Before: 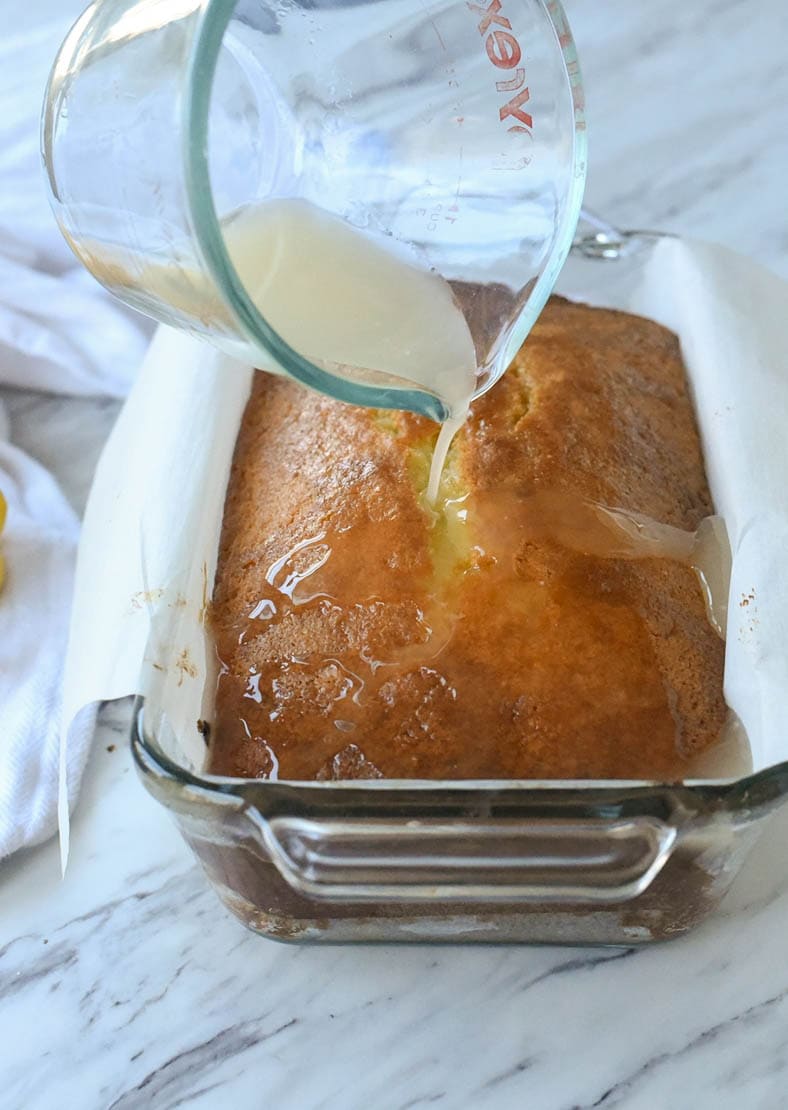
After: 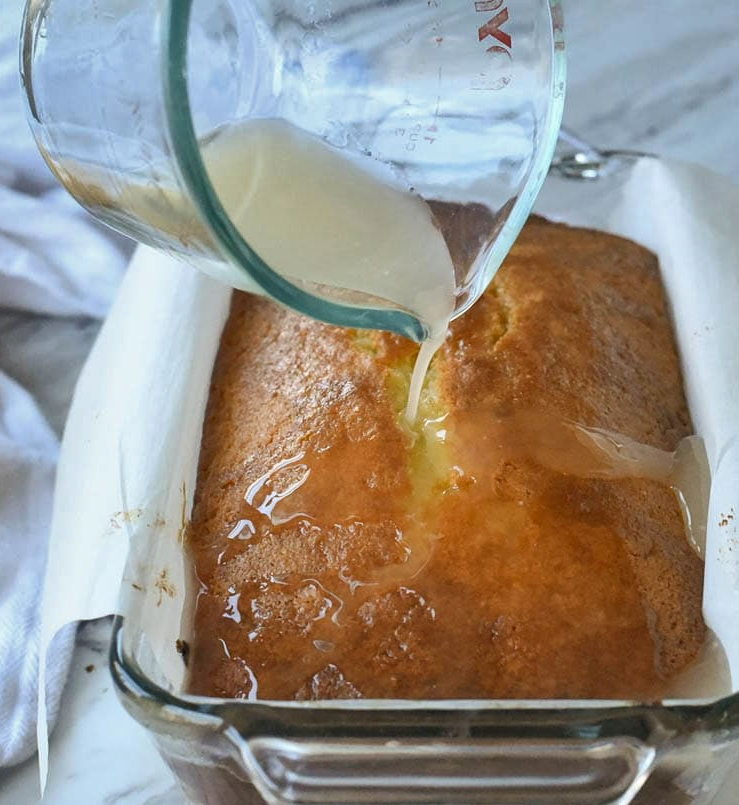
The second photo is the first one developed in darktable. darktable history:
crop: left 2.737%, top 7.287%, right 3.421%, bottom 20.179%
shadows and highlights: shadows 60, highlights -60.23, soften with gaussian
